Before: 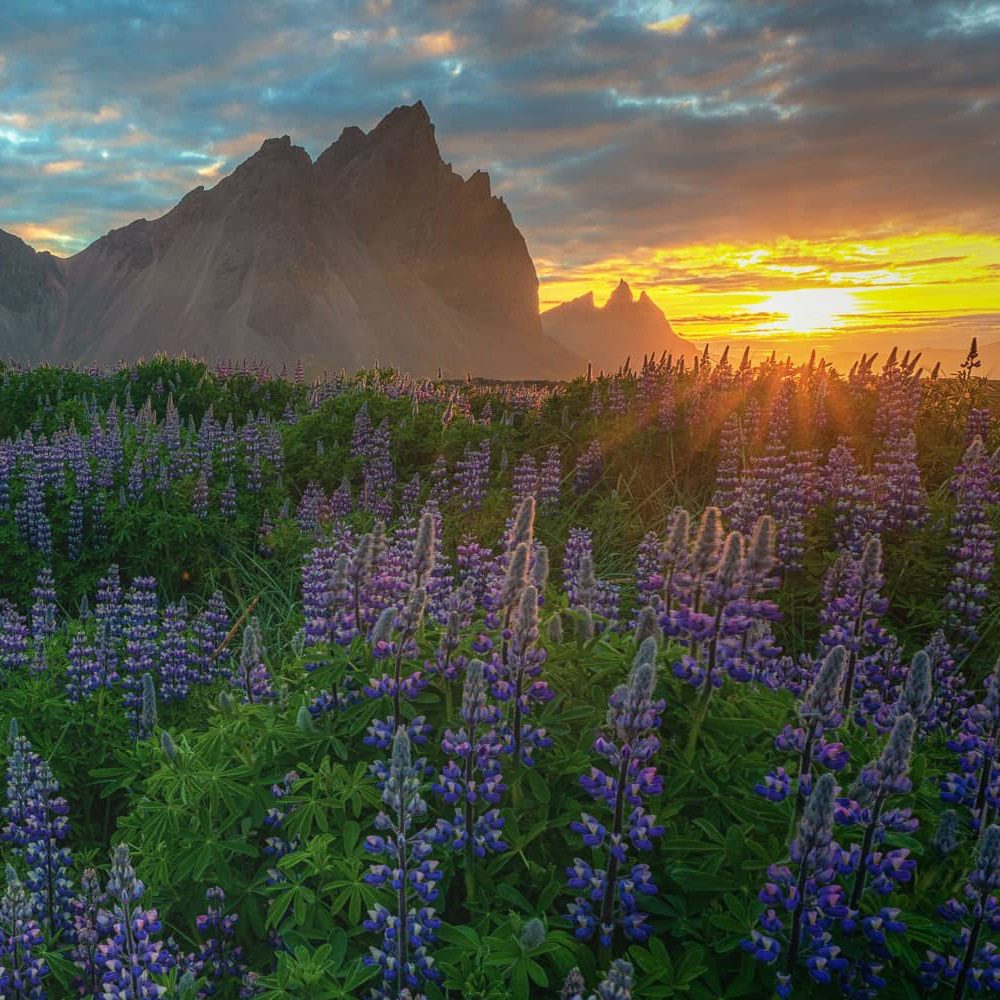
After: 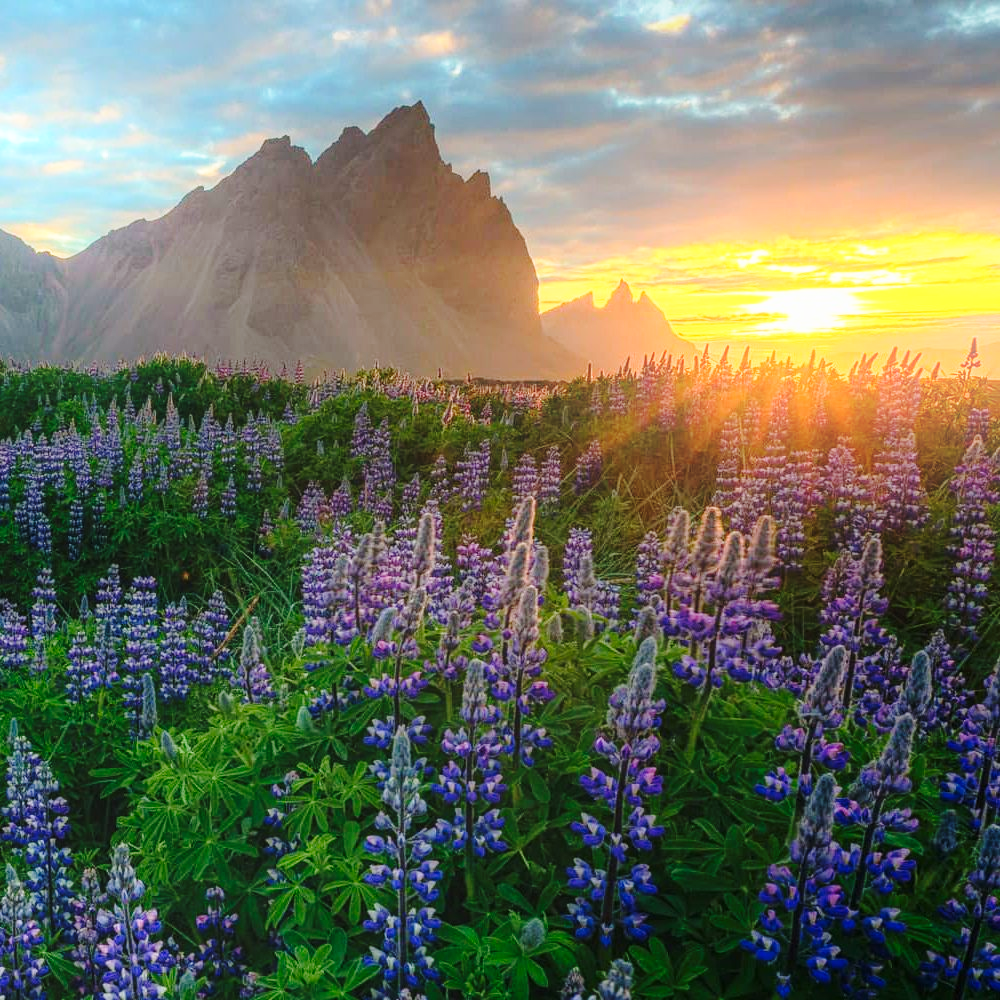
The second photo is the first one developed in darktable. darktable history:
bloom: on, module defaults
base curve: curves: ch0 [(0, 0) (0.028, 0.03) (0.121, 0.232) (0.46, 0.748) (0.859, 0.968) (1, 1)], preserve colors none
